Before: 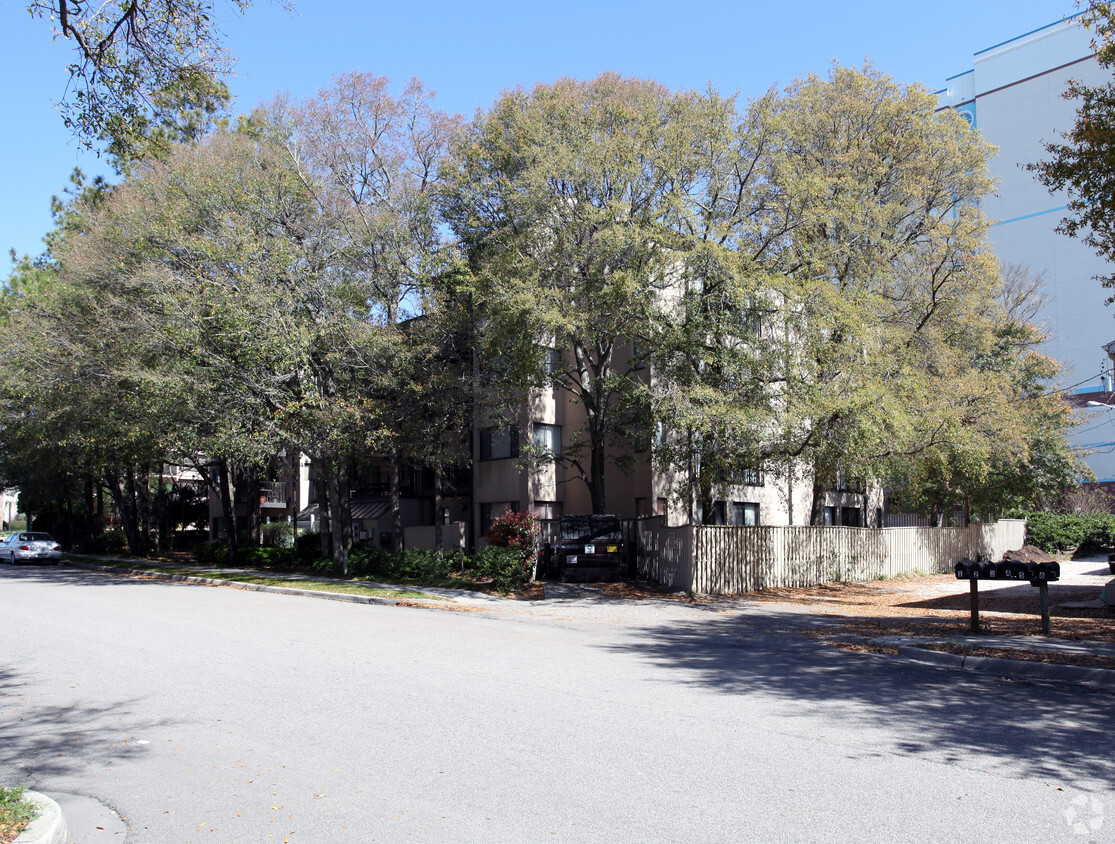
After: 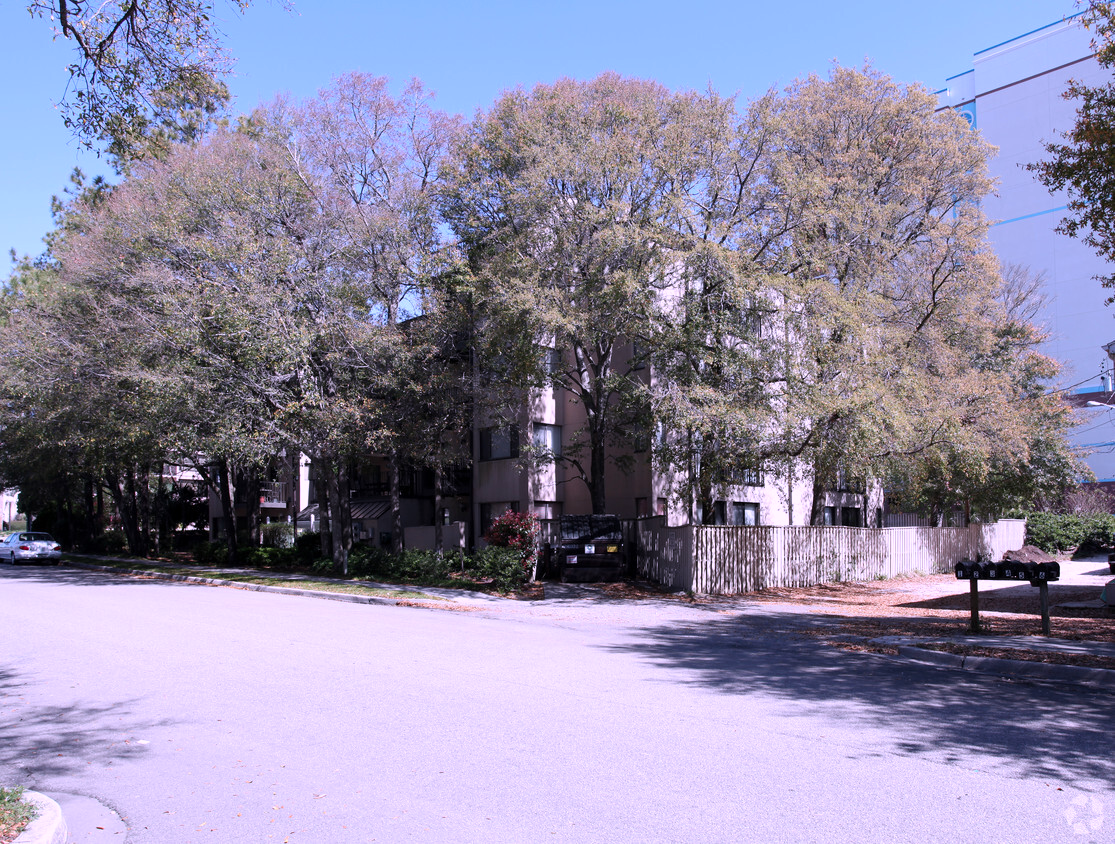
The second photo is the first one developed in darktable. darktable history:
color correction: highlights a* 15.19, highlights b* -25.08
